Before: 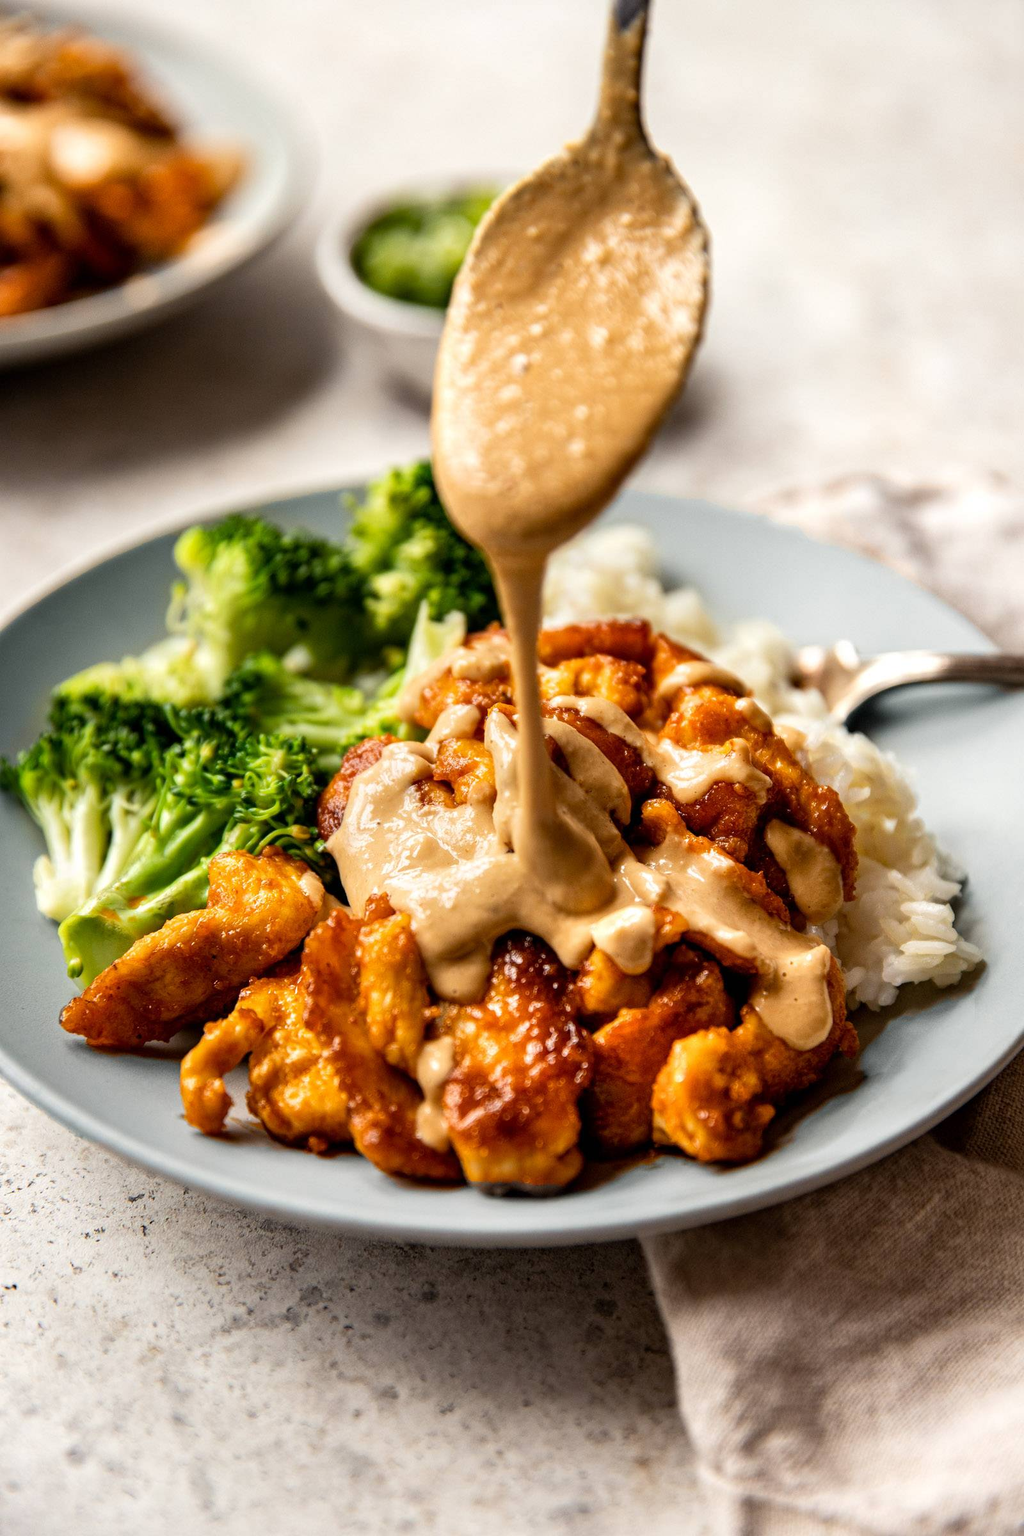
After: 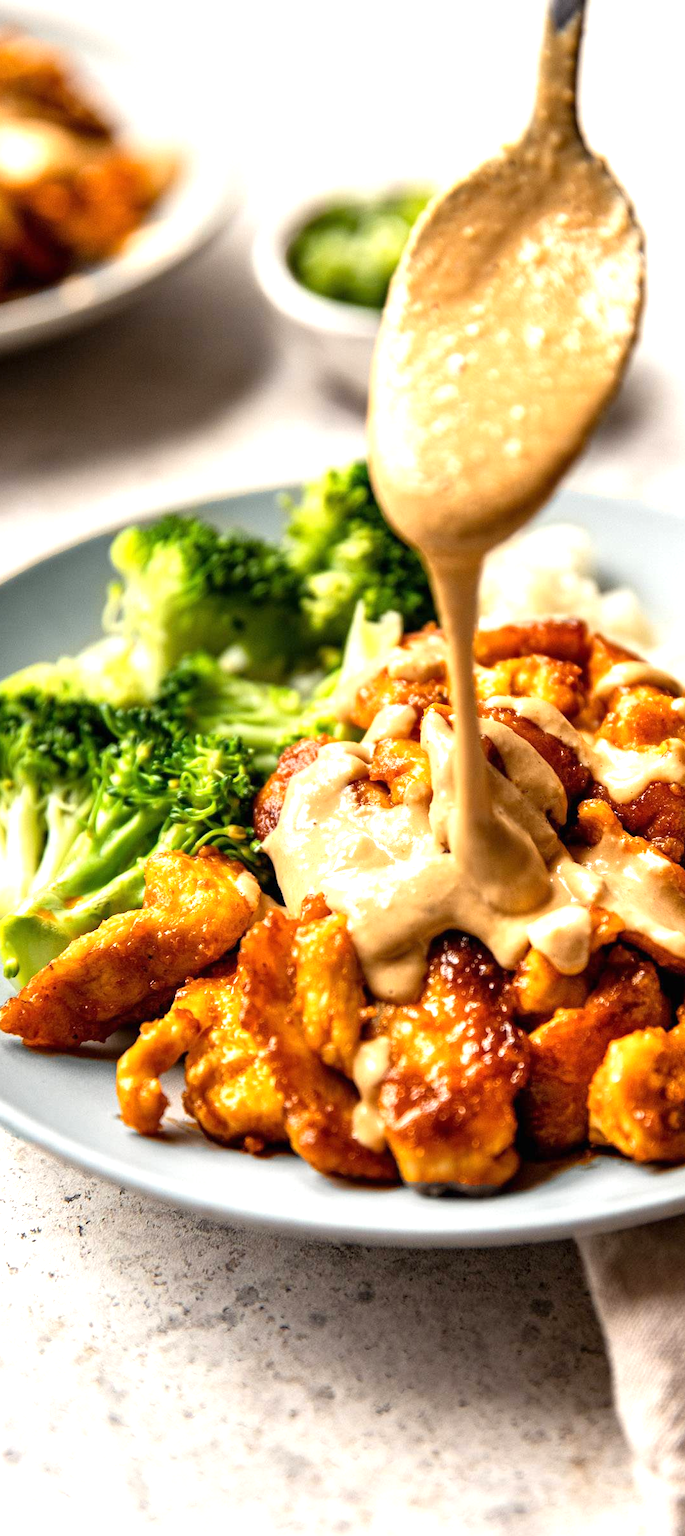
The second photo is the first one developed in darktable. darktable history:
exposure: black level correction 0, exposure 0.703 EV, compensate highlight preservation false
crop and rotate: left 6.298%, right 26.703%
